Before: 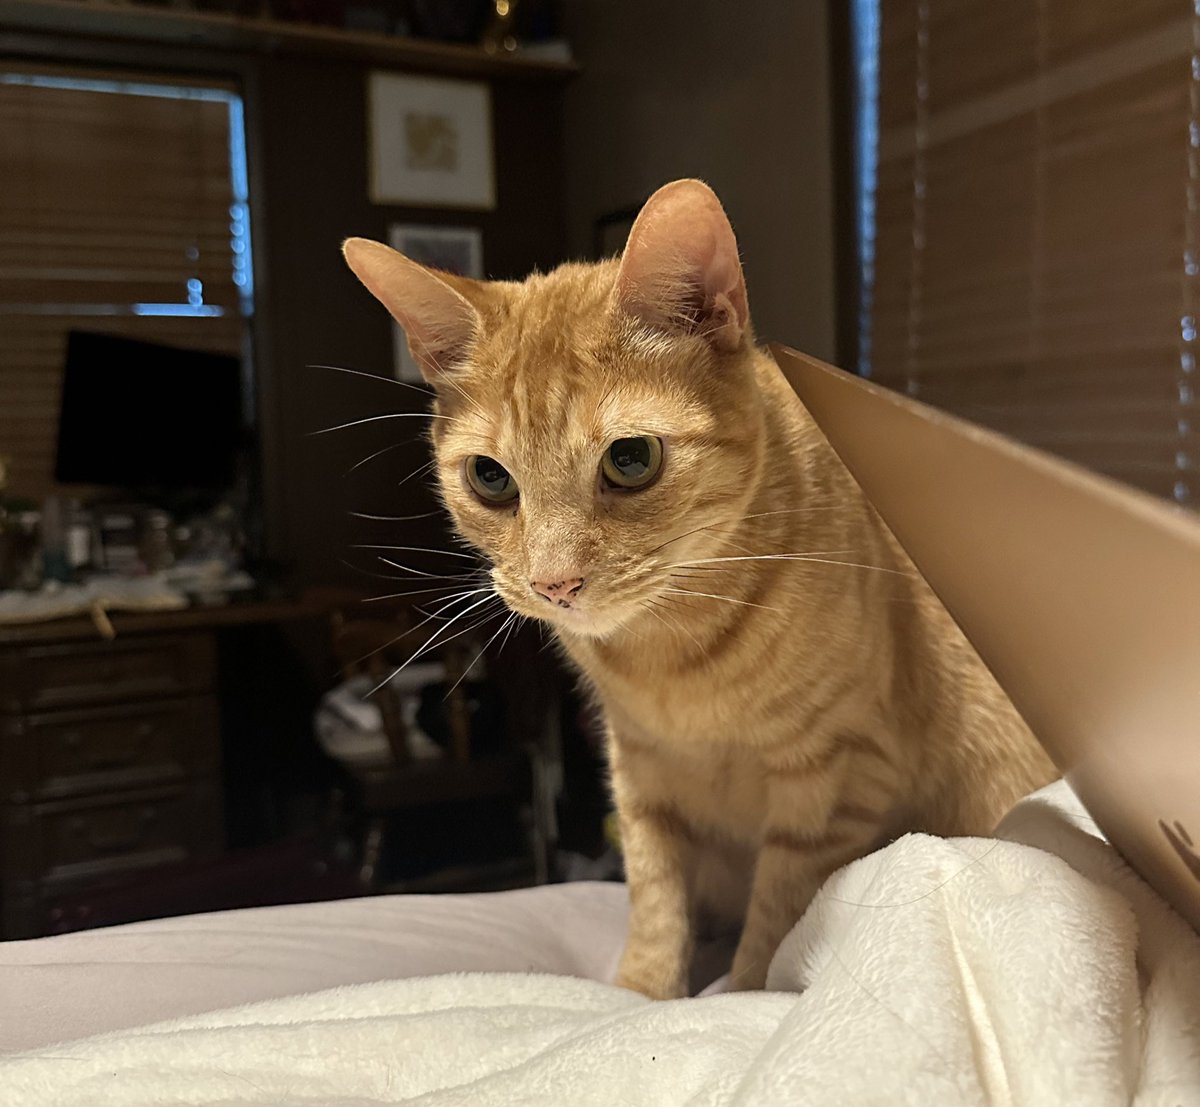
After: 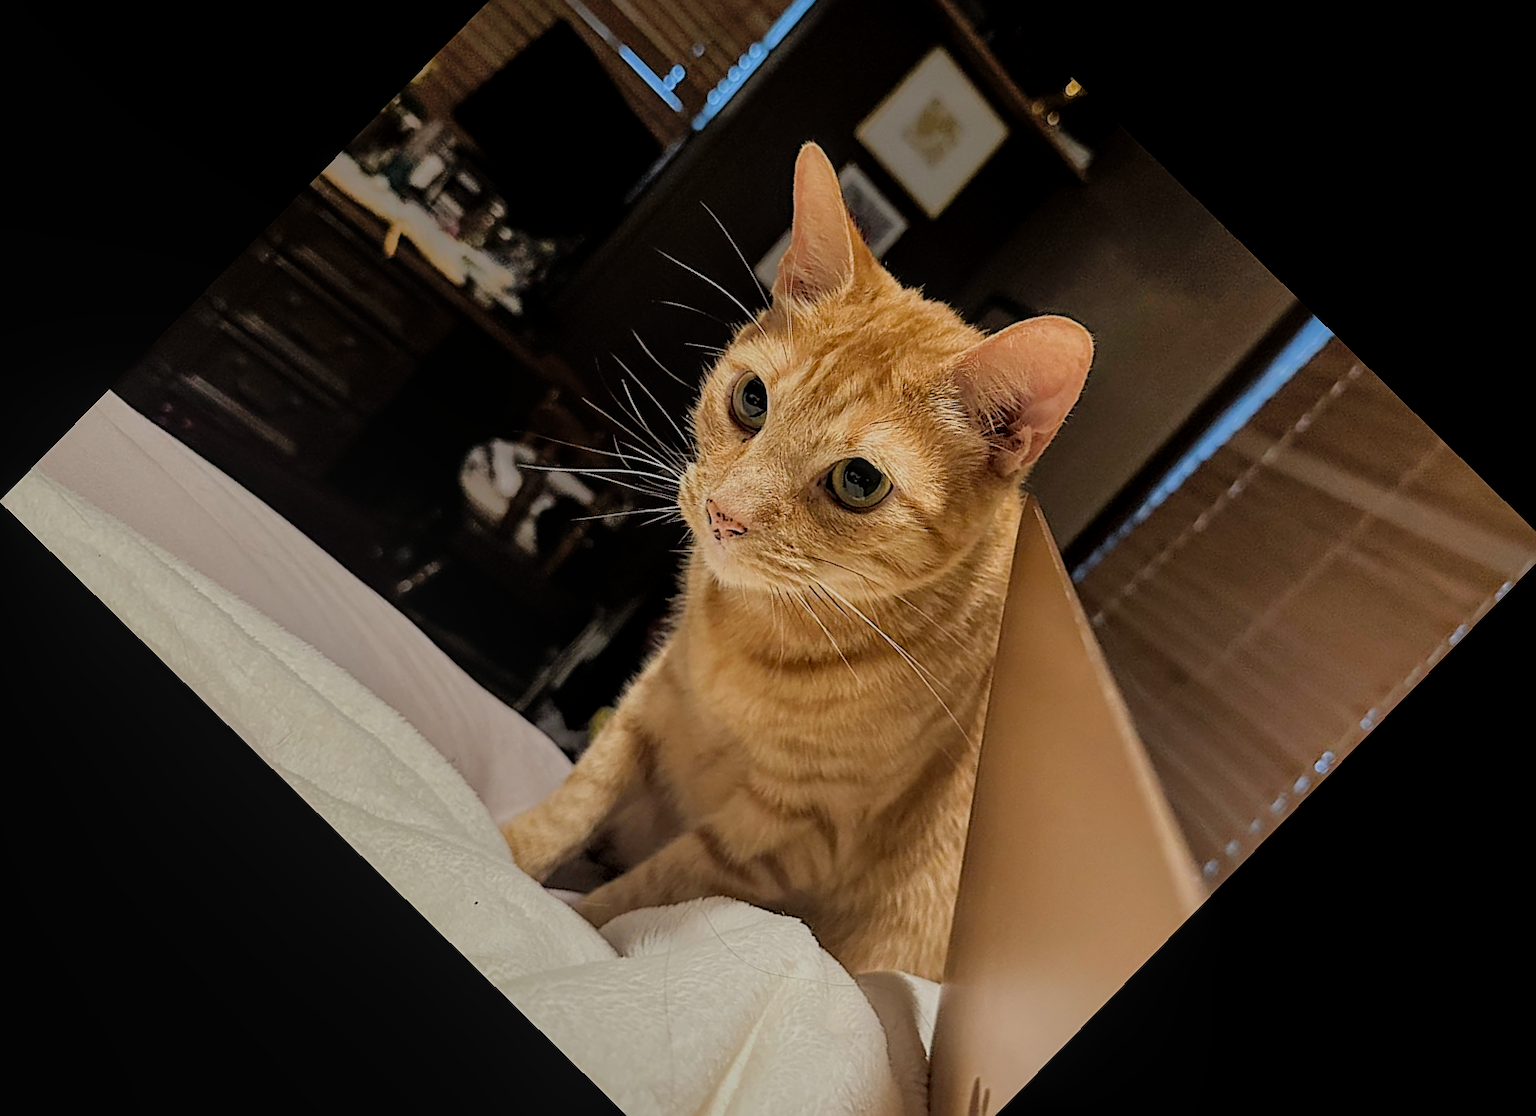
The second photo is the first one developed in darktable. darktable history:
crop and rotate: angle -44.38°, top 16.198%, right 0.92%, bottom 11.733%
sharpen: on, module defaults
filmic rgb: black relative exposure -7.11 EV, white relative exposure 5.35 EV, threshold 3.04 EV, hardness 3.02, enable highlight reconstruction true
shadows and highlights: on, module defaults
local contrast: on, module defaults
